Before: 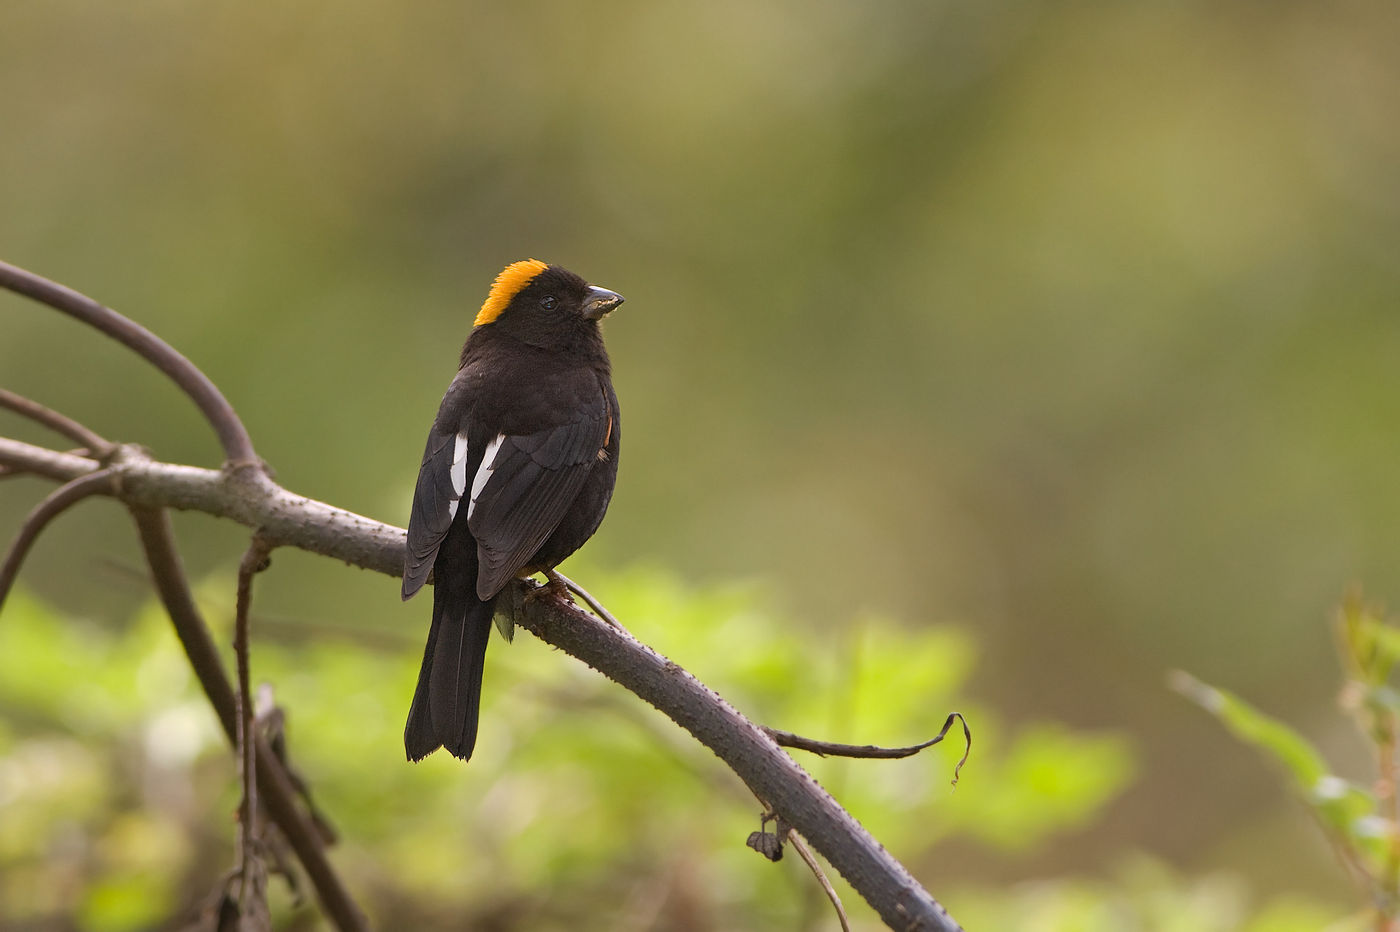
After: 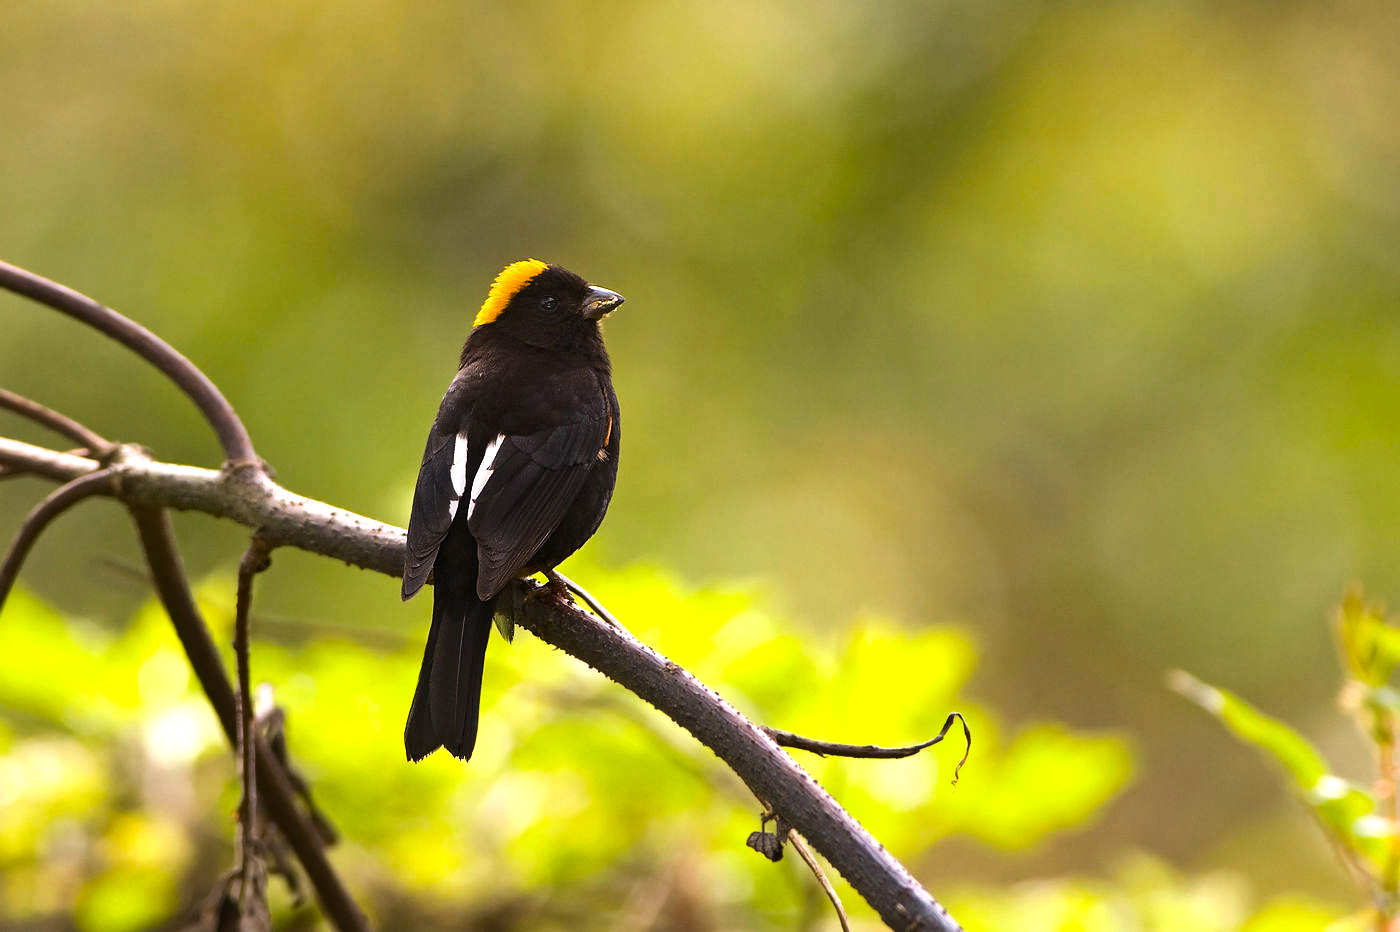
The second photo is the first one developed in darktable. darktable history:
color balance rgb: linear chroma grading › global chroma 9.926%, perceptual saturation grading › global saturation 24.923%
tone equalizer: -8 EV -1.05 EV, -7 EV -0.989 EV, -6 EV -0.898 EV, -5 EV -0.577 EV, -3 EV 0.6 EV, -2 EV 0.891 EV, -1 EV 0.99 EV, +0 EV 1.06 EV, edges refinement/feathering 500, mask exposure compensation -1.57 EV, preserve details no
